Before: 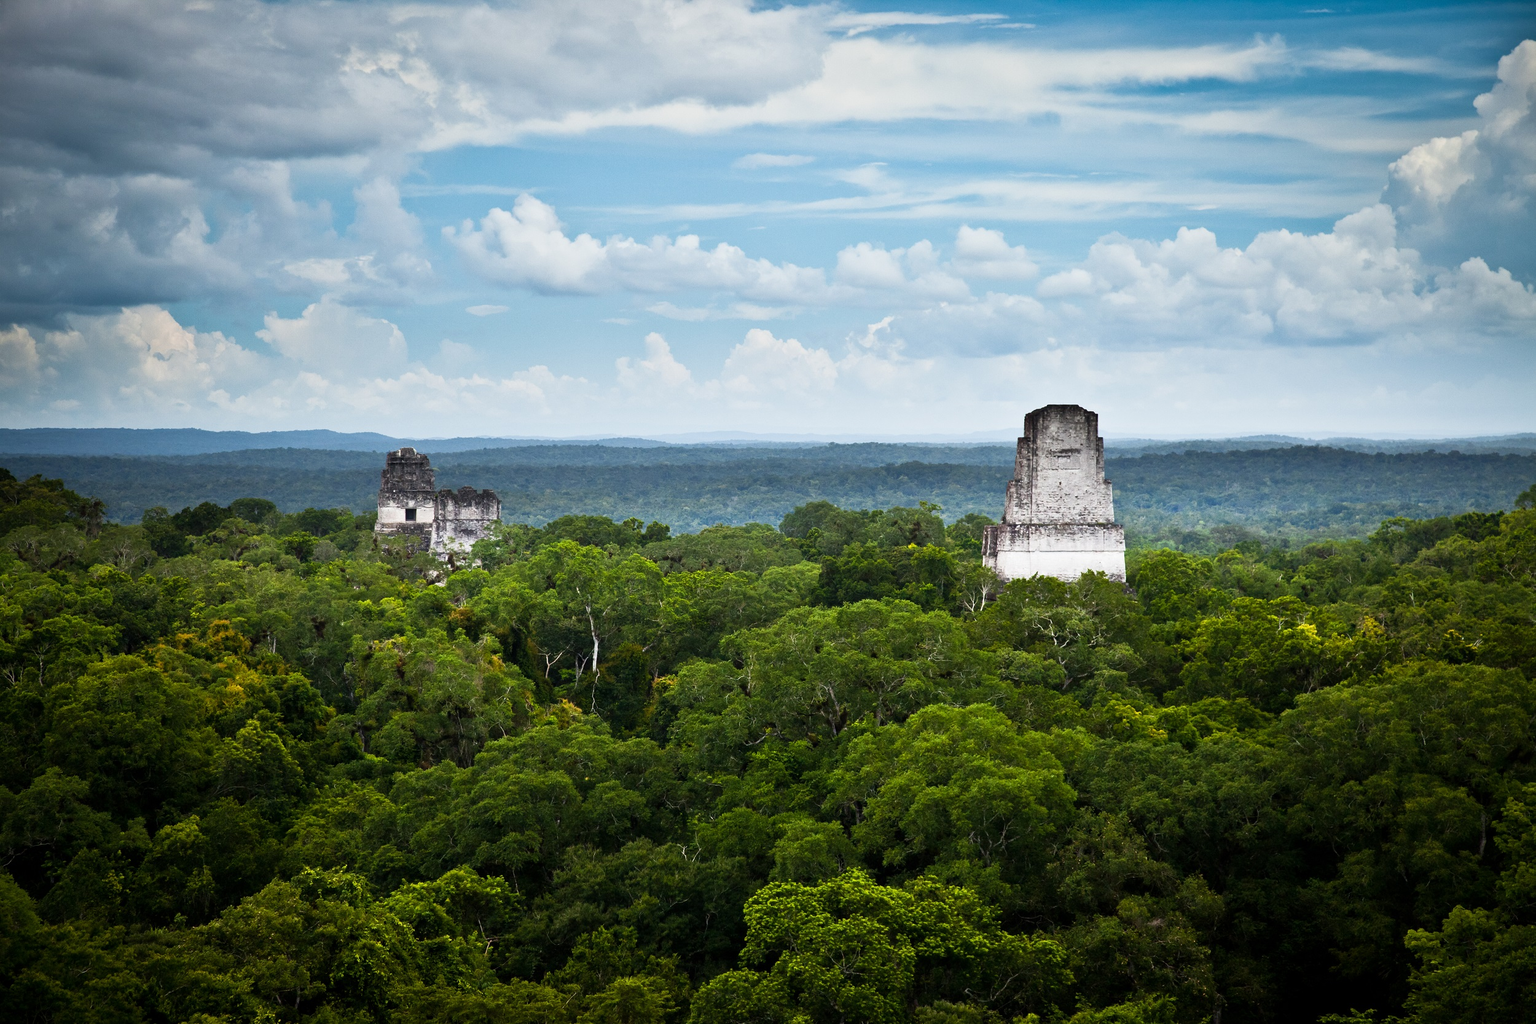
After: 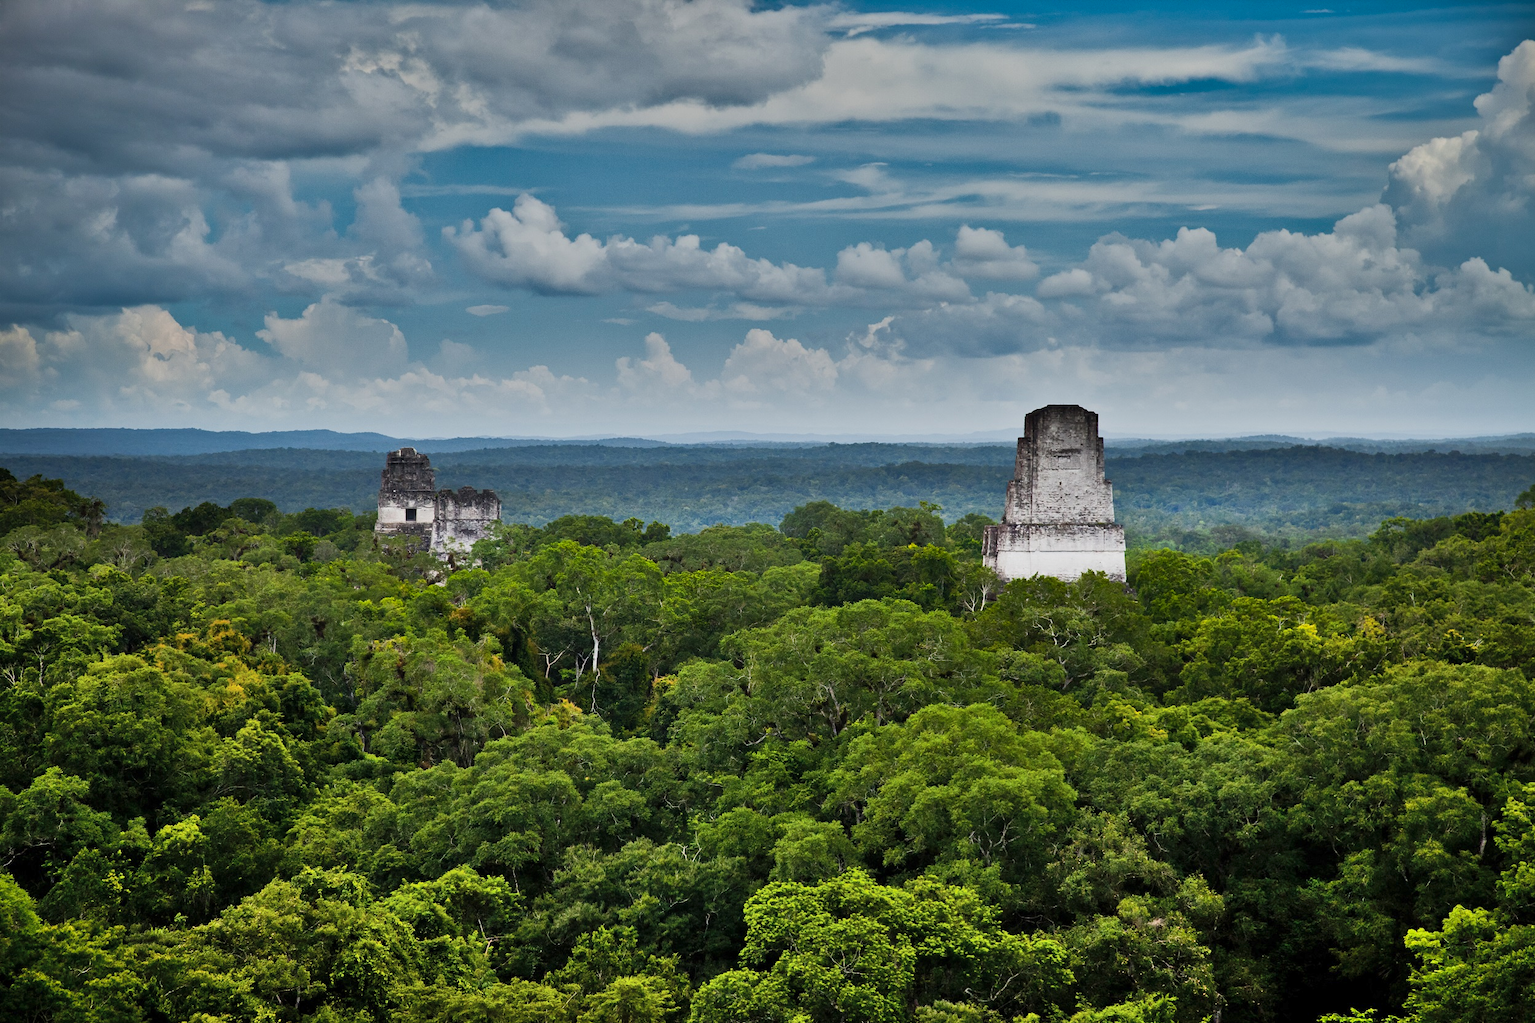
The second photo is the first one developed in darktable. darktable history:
shadows and highlights: shadows 82.22, white point adjustment -8.97, highlights -61.24, soften with gaussian
